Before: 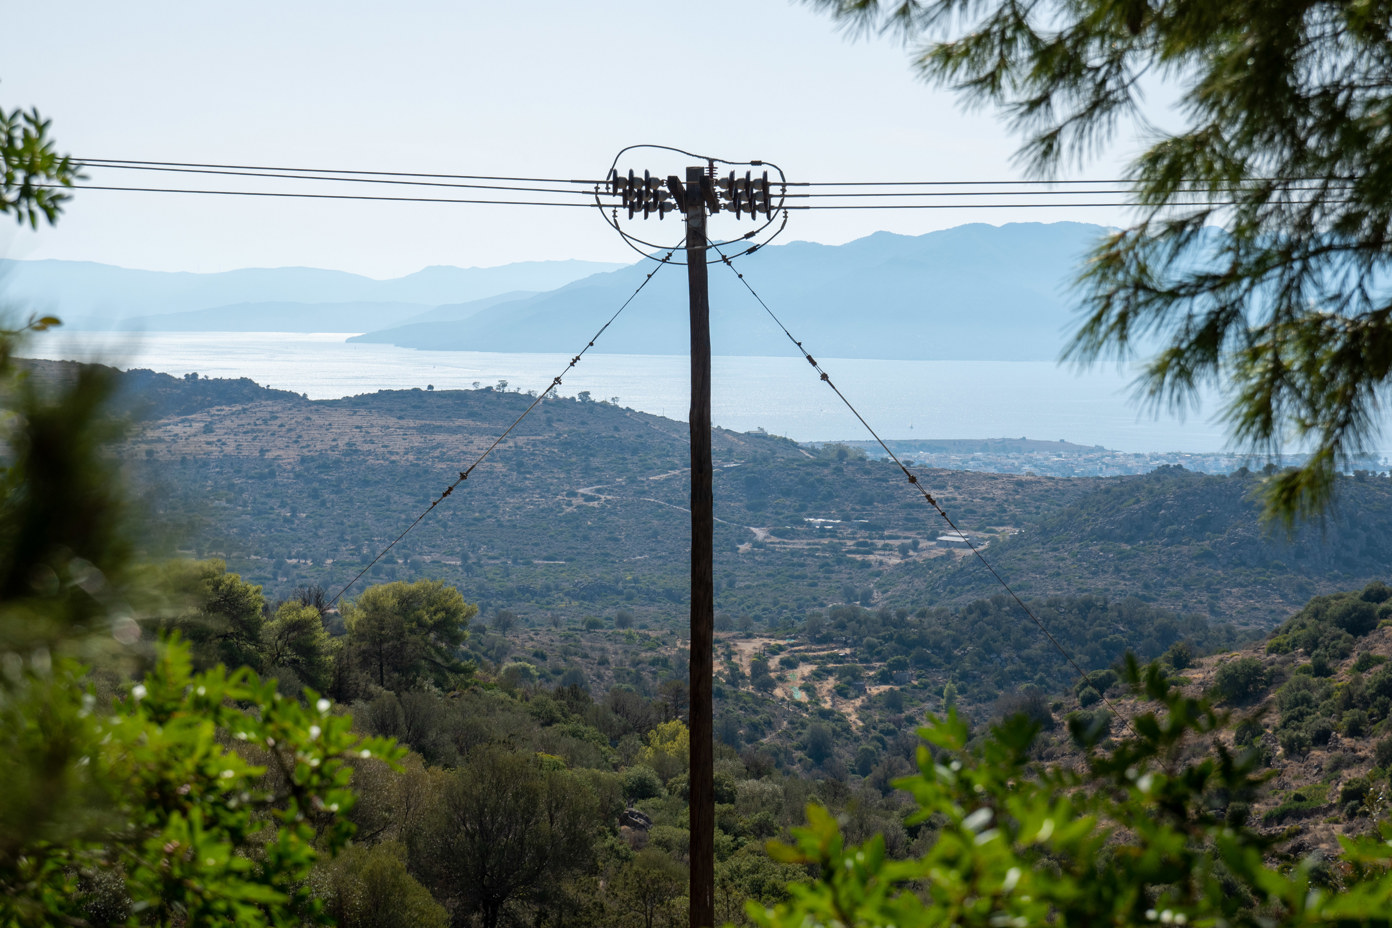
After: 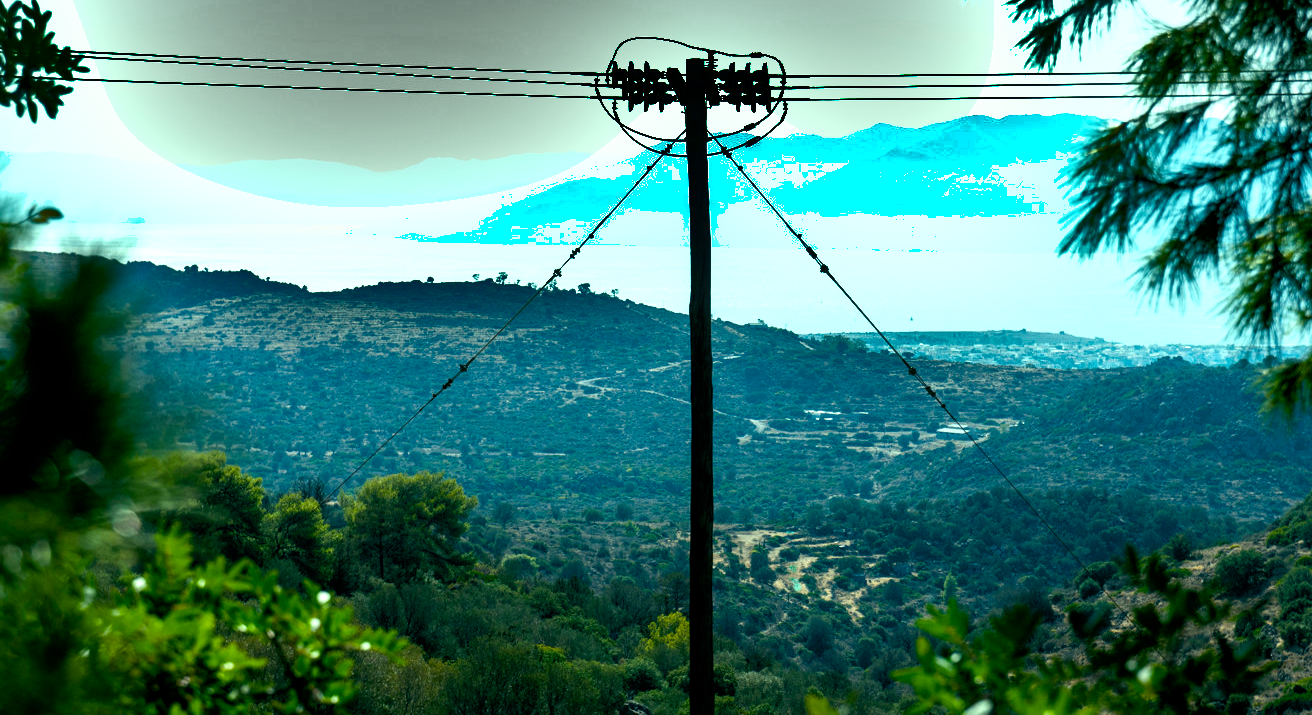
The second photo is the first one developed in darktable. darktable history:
shadows and highlights: shadows 20.91, highlights -82.73, soften with gaussian
crop and rotate: angle 0.03°, top 11.643%, right 5.651%, bottom 11.189%
color balance rgb: shadows lift › luminance -7.7%, shadows lift › chroma 2.13%, shadows lift › hue 165.27°, power › luminance -7.77%, power › chroma 1.1%, power › hue 215.88°, highlights gain › luminance 15.15%, highlights gain › chroma 7%, highlights gain › hue 125.57°, global offset › luminance -0.33%, global offset › chroma 0.11%, global offset › hue 165.27°, perceptual saturation grading › global saturation 24.42%, perceptual saturation grading › highlights -24.42%, perceptual saturation grading › mid-tones 24.42%, perceptual saturation grading › shadows 40%, perceptual brilliance grading › global brilliance -5%, perceptual brilliance grading › highlights 24.42%, perceptual brilliance grading › mid-tones 7%, perceptual brilliance grading › shadows -5%
